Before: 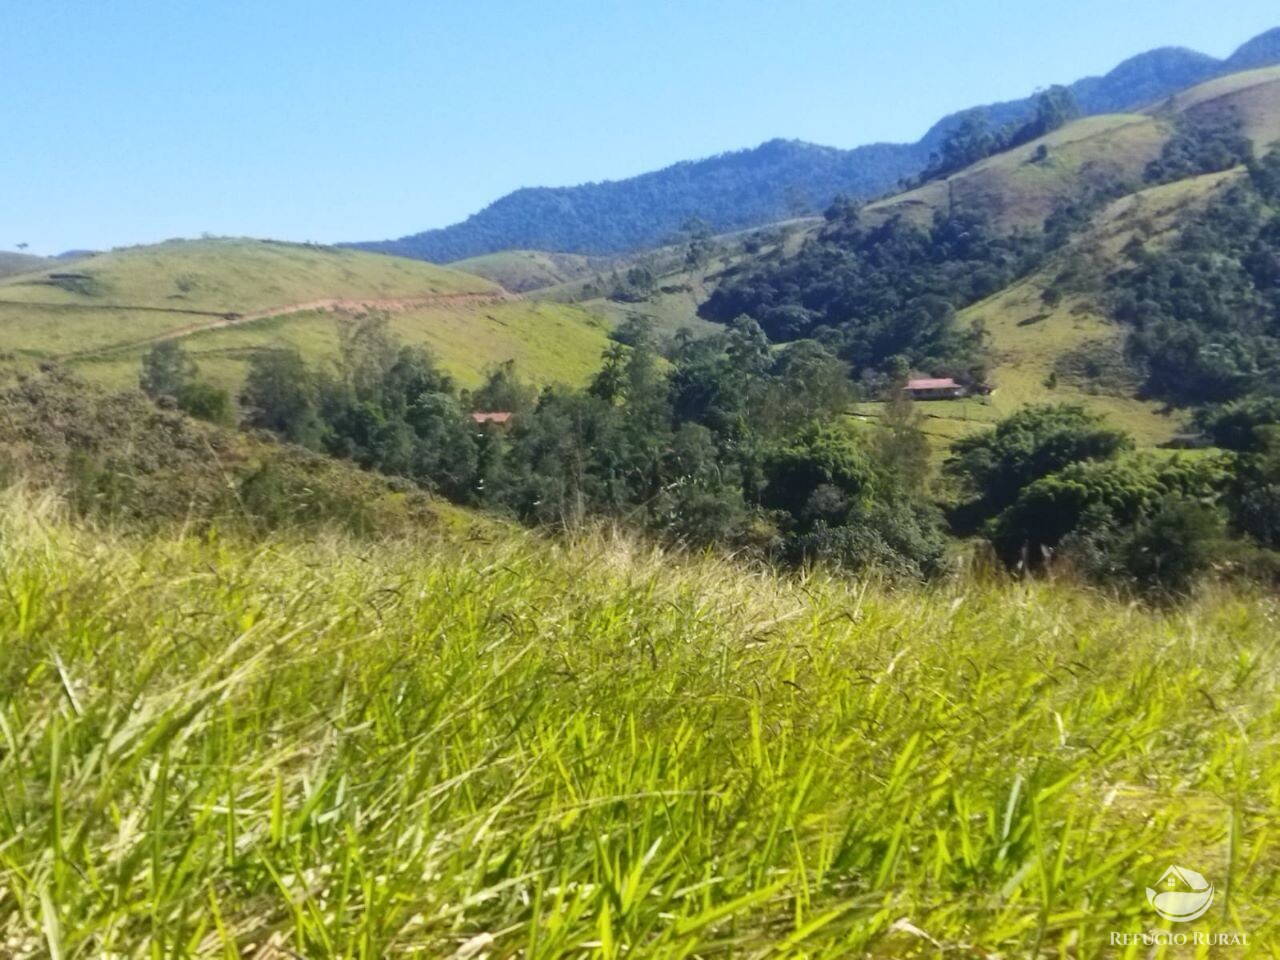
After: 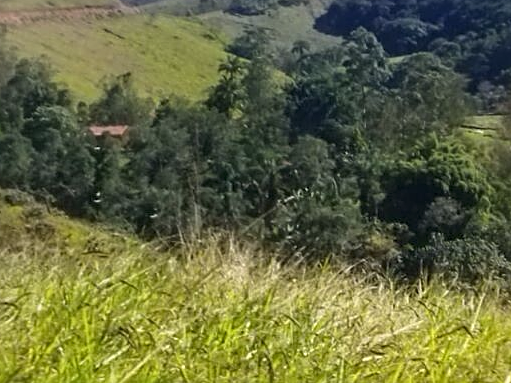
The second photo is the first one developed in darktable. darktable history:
sharpen: on, module defaults
local contrast: on, module defaults
graduated density: rotation -0.352°, offset 57.64
crop: left 30%, top 30%, right 30%, bottom 30%
